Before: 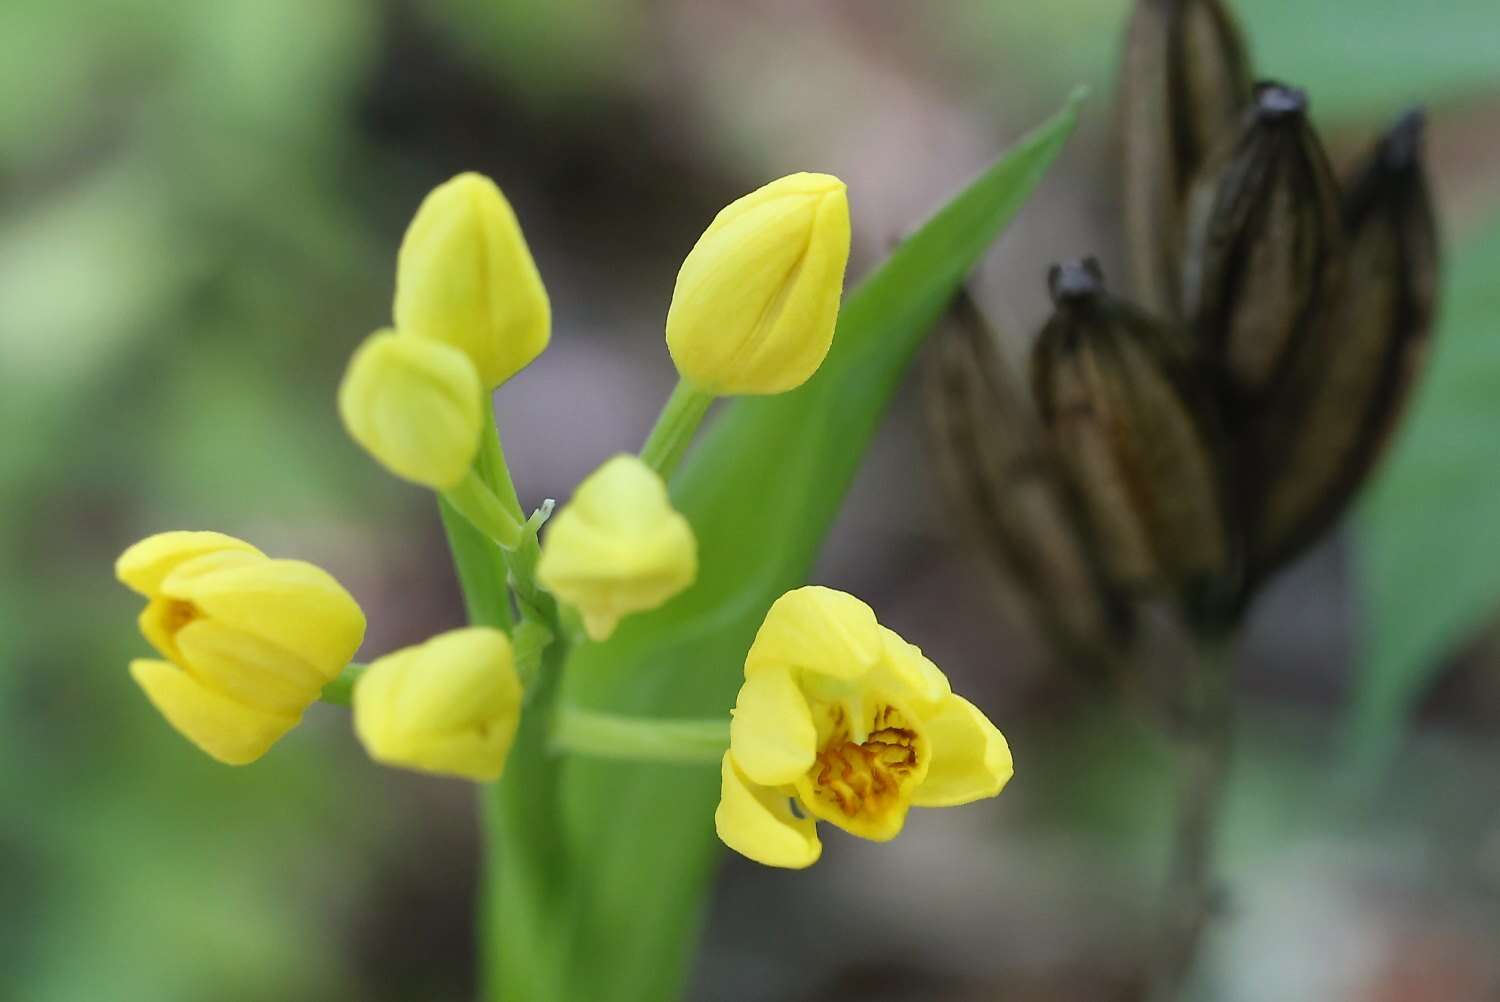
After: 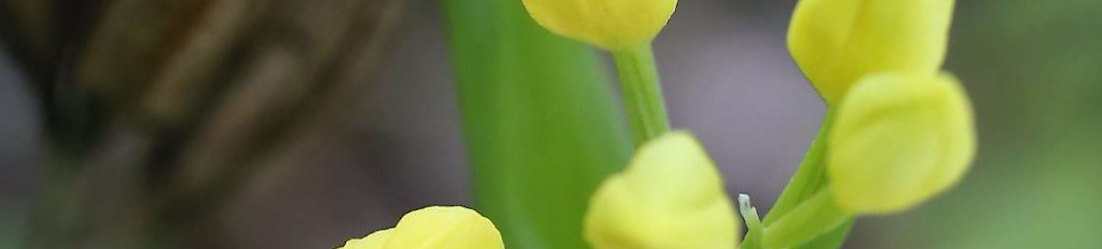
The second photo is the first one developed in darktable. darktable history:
crop and rotate: angle 16.12°, top 30.835%, bottom 35.653%
rotate and perspective: rotation 0.8°, automatic cropping off
